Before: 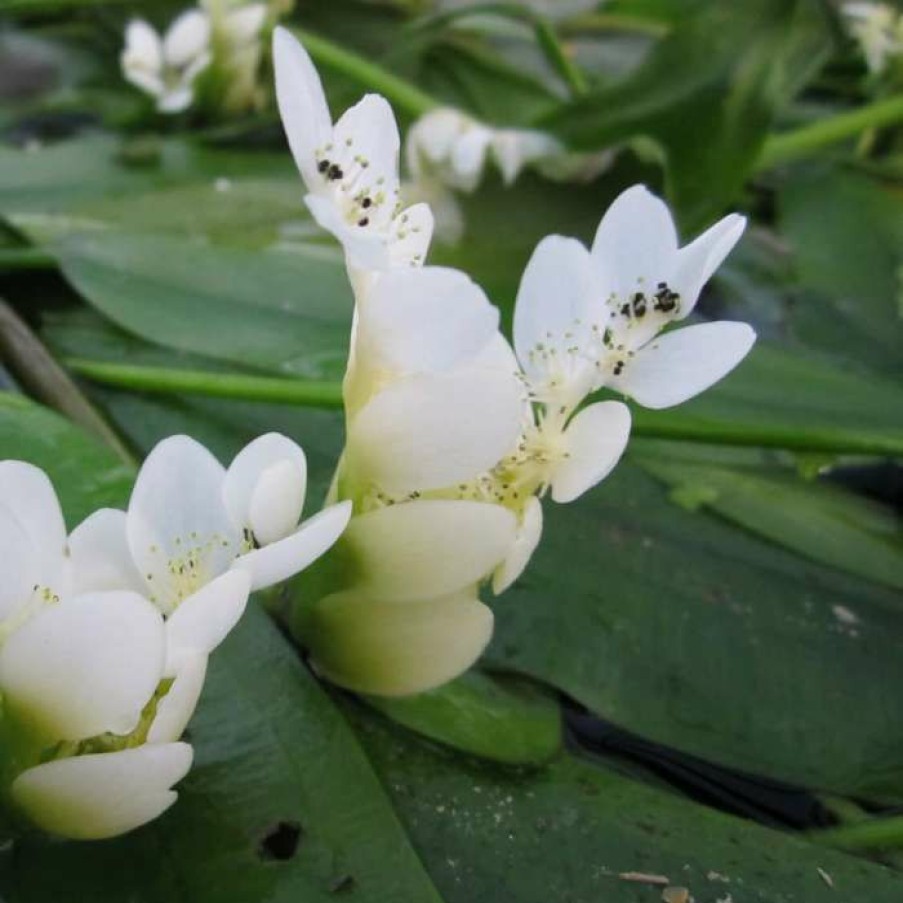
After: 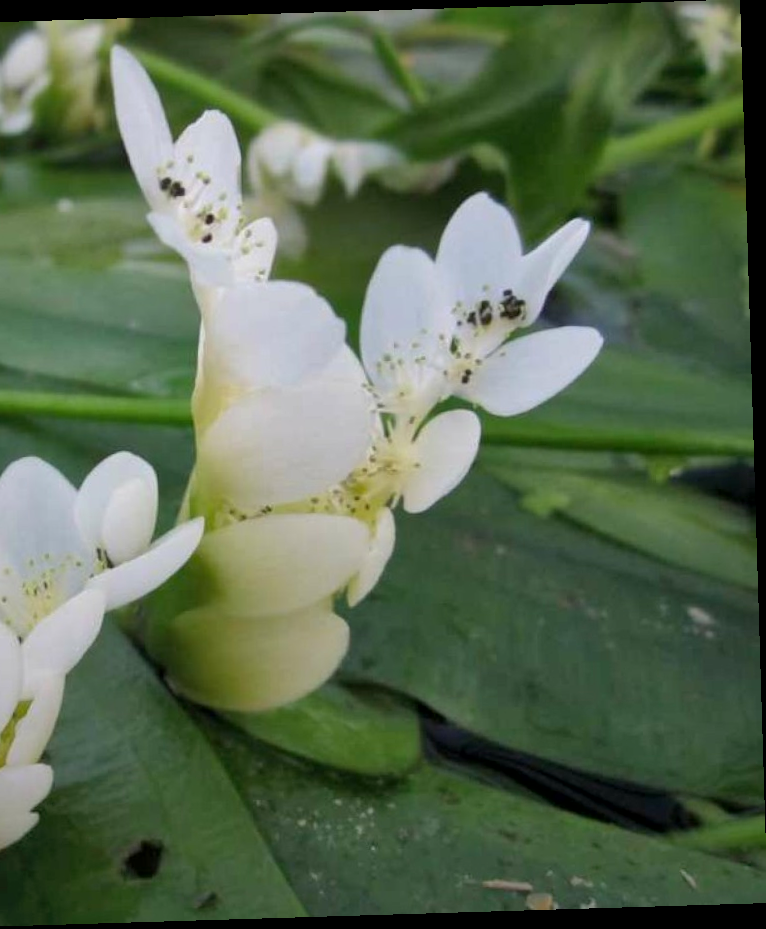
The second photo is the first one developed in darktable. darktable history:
local contrast: mode bilateral grid, contrast 20, coarseness 50, detail 120%, midtone range 0.2
shadows and highlights: on, module defaults
rotate and perspective: rotation -1.75°, automatic cropping off
crop: left 17.582%, bottom 0.031%
